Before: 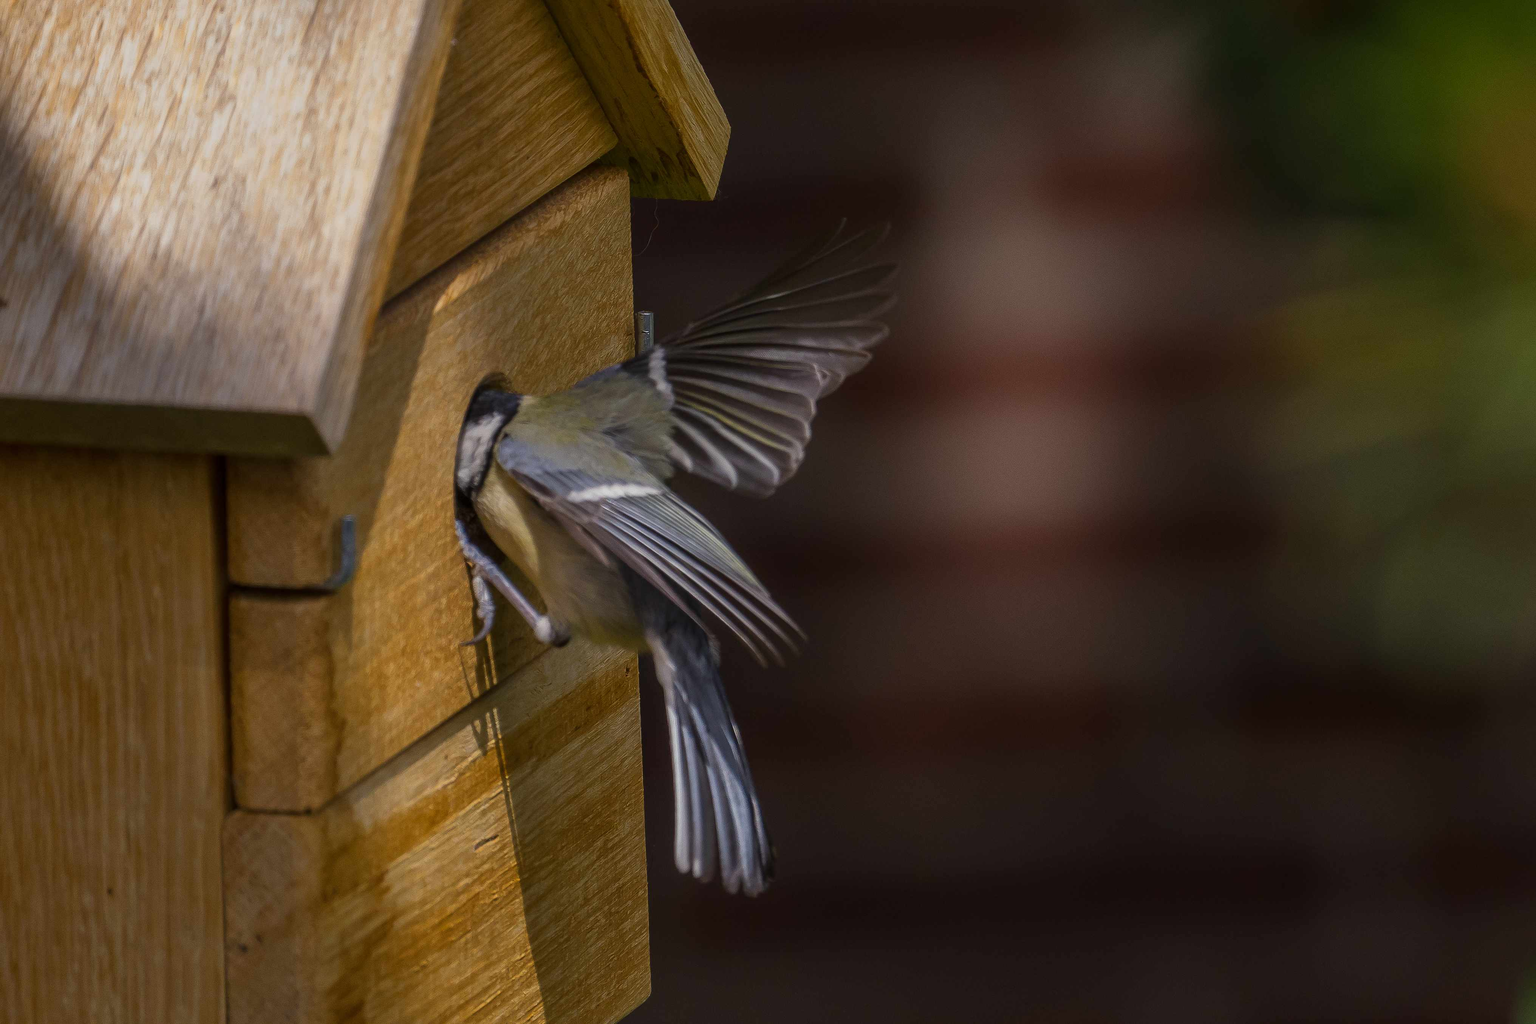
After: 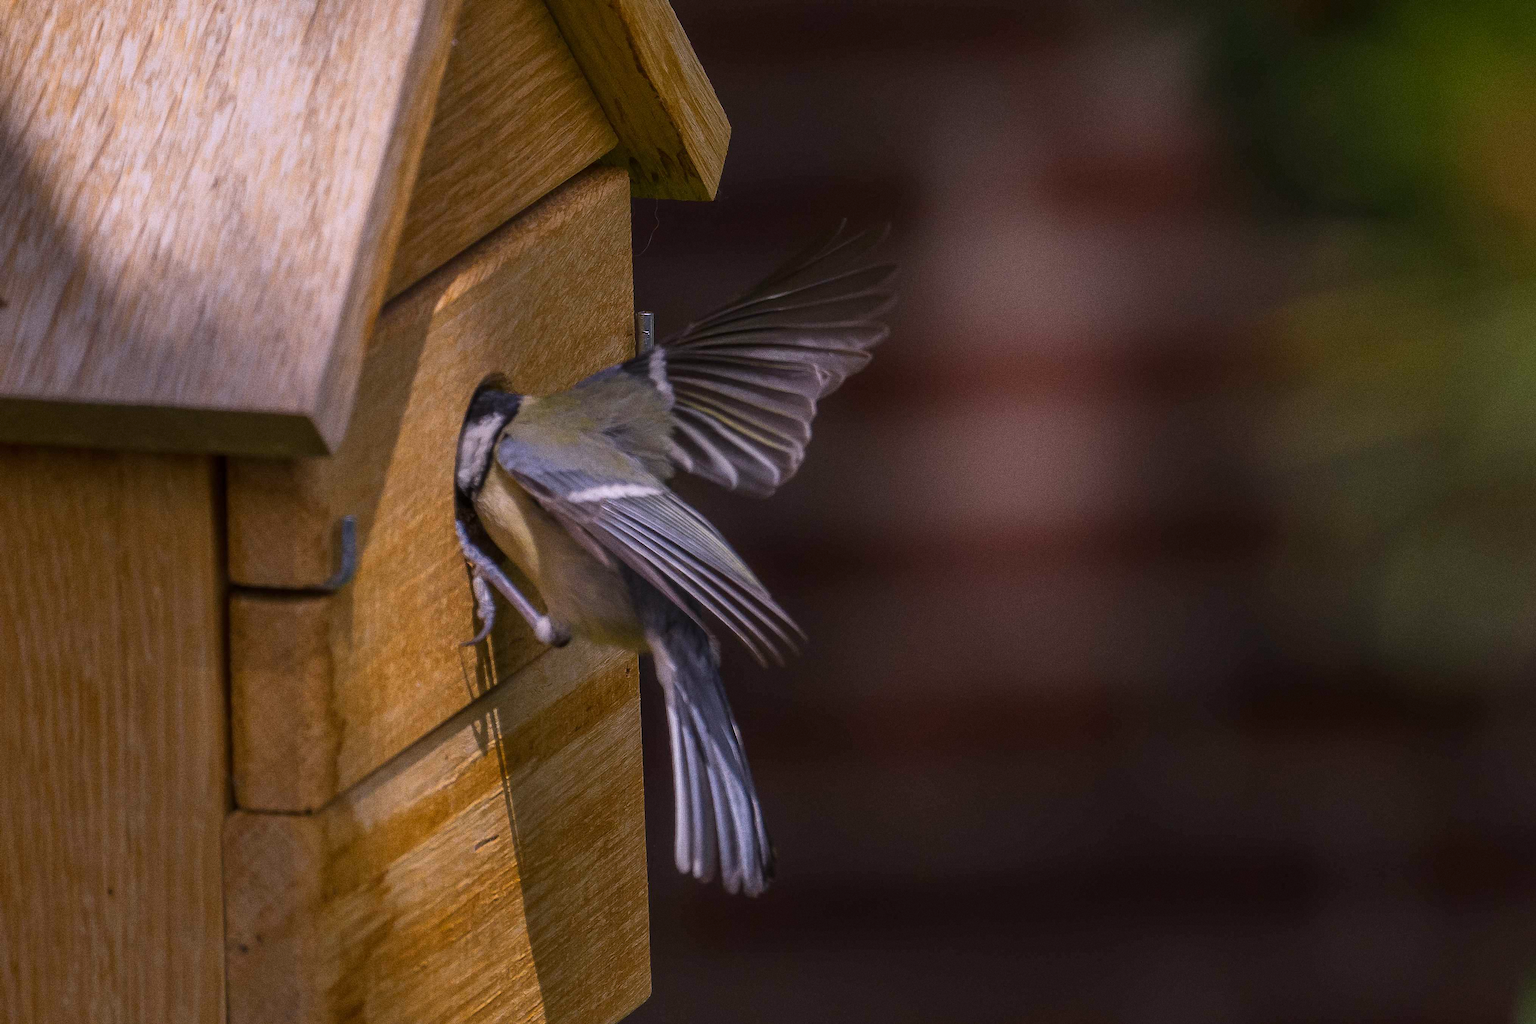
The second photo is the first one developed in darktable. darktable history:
white balance: red 1.066, blue 1.119
grain: coarseness 0.09 ISO, strength 40%
